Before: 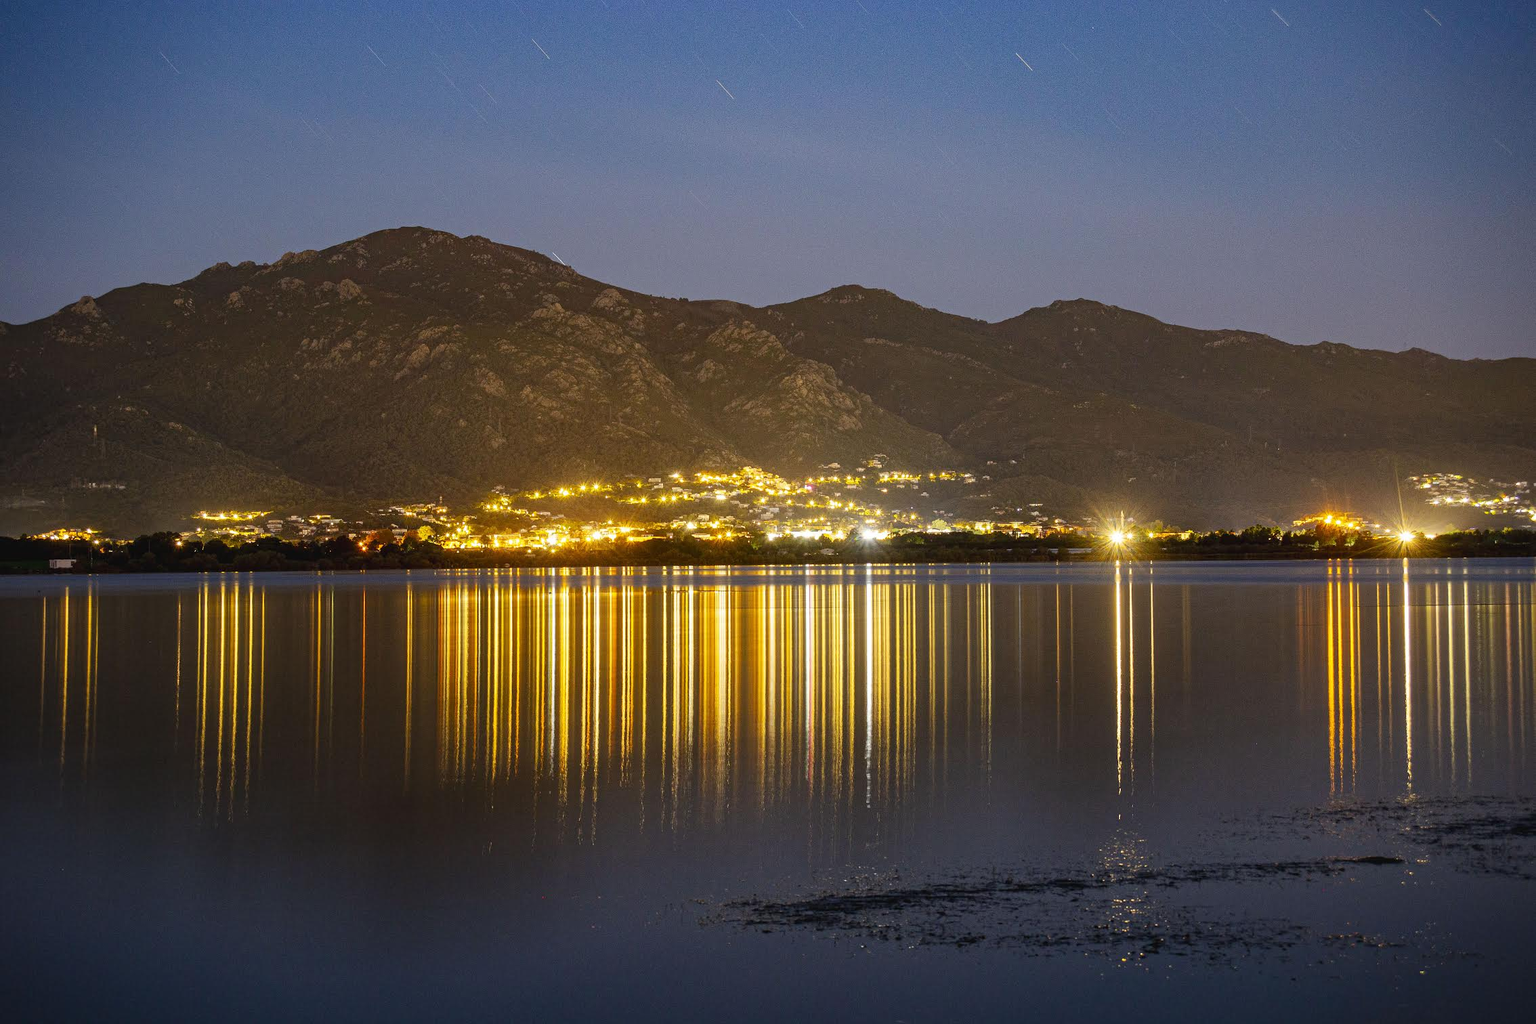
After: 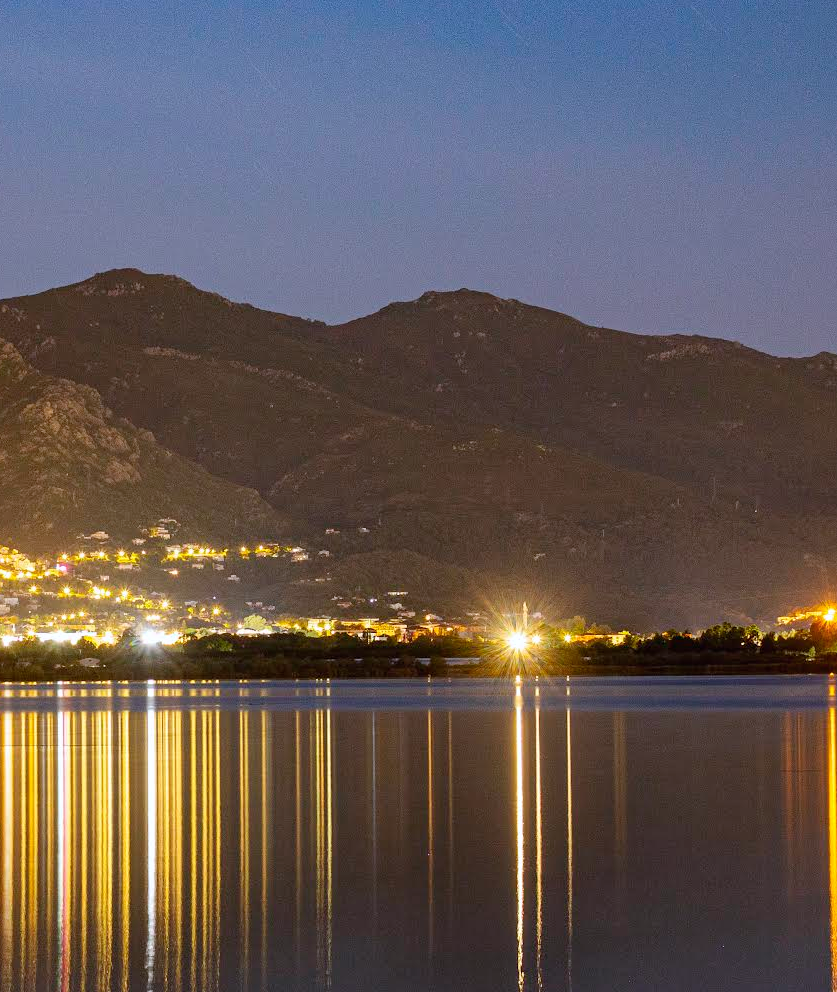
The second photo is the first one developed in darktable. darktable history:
crop and rotate: left 49.936%, top 10.094%, right 13.136%, bottom 24.256%
color calibration: illuminant as shot in camera, x 0.358, y 0.373, temperature 4628.91 K
